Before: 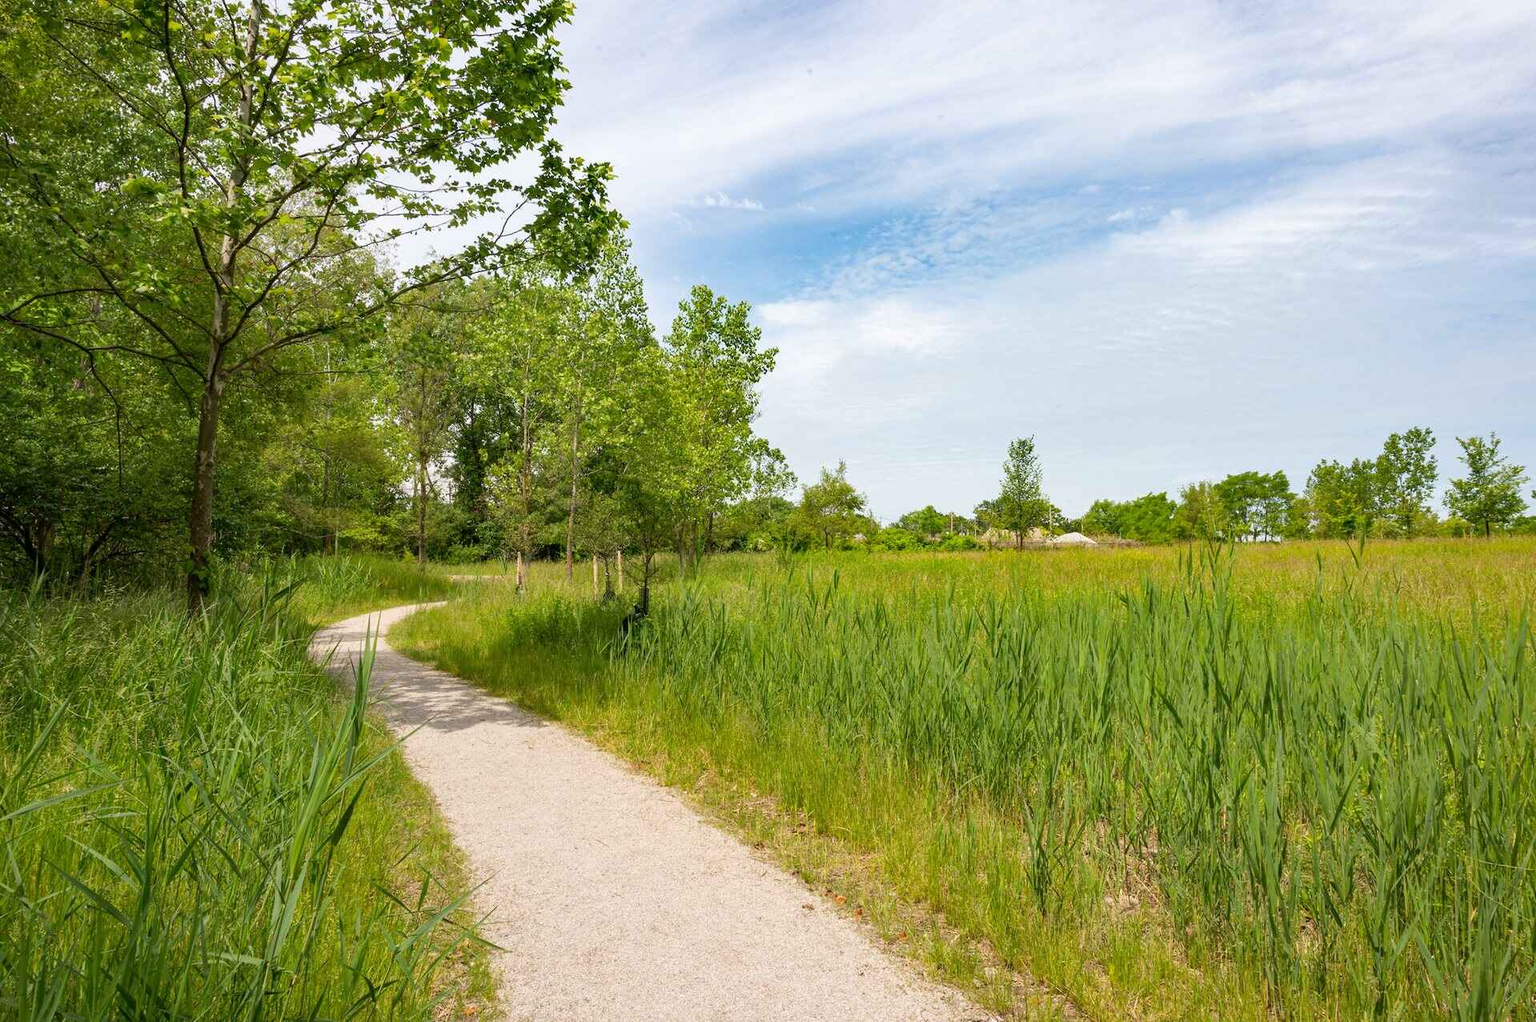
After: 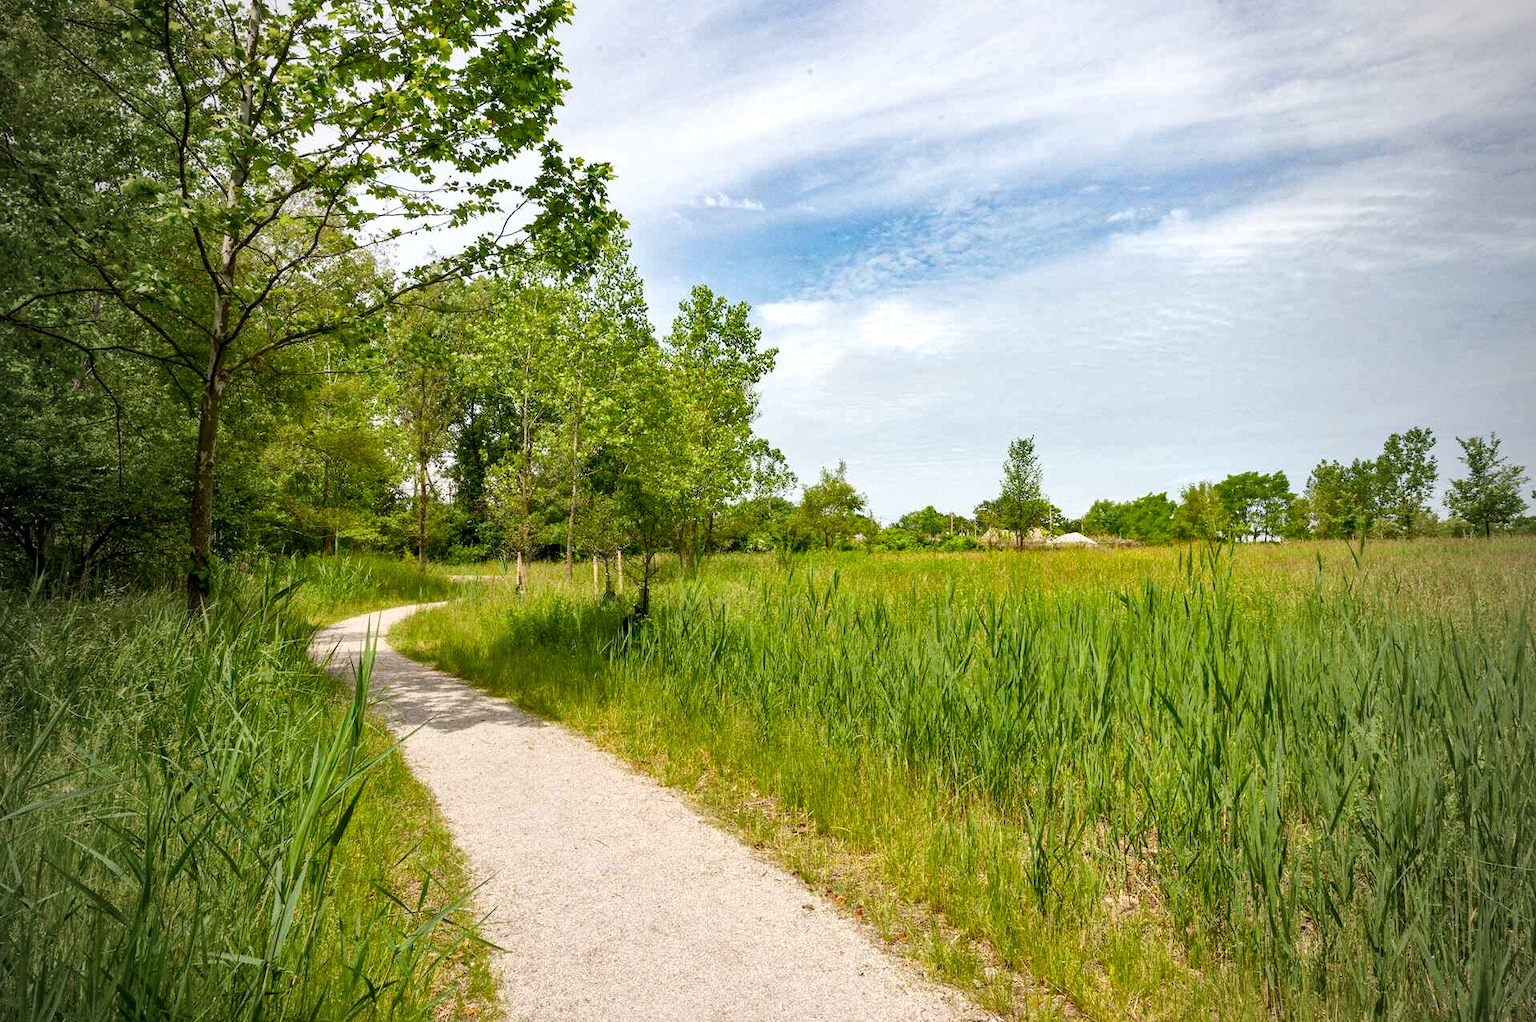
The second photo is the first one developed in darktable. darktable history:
vignetting: fall-off start 97%, fall-off radius 100%, width/height ratio 0.609, unbound false
local contrast: mode bilateral grid, contrast 20, coarseness 50, detail 141%, midtone range 0.2
grain: coarseness 0.09 ISO
shadows and highlights: shadows -10, white point adjustment 1.5, highlights 10
color balance rgb: perceptual saturation grading › global saturation 20%, perceptual saturation grading › highlights -25%, perceptual saturation grading › shadows 25%
